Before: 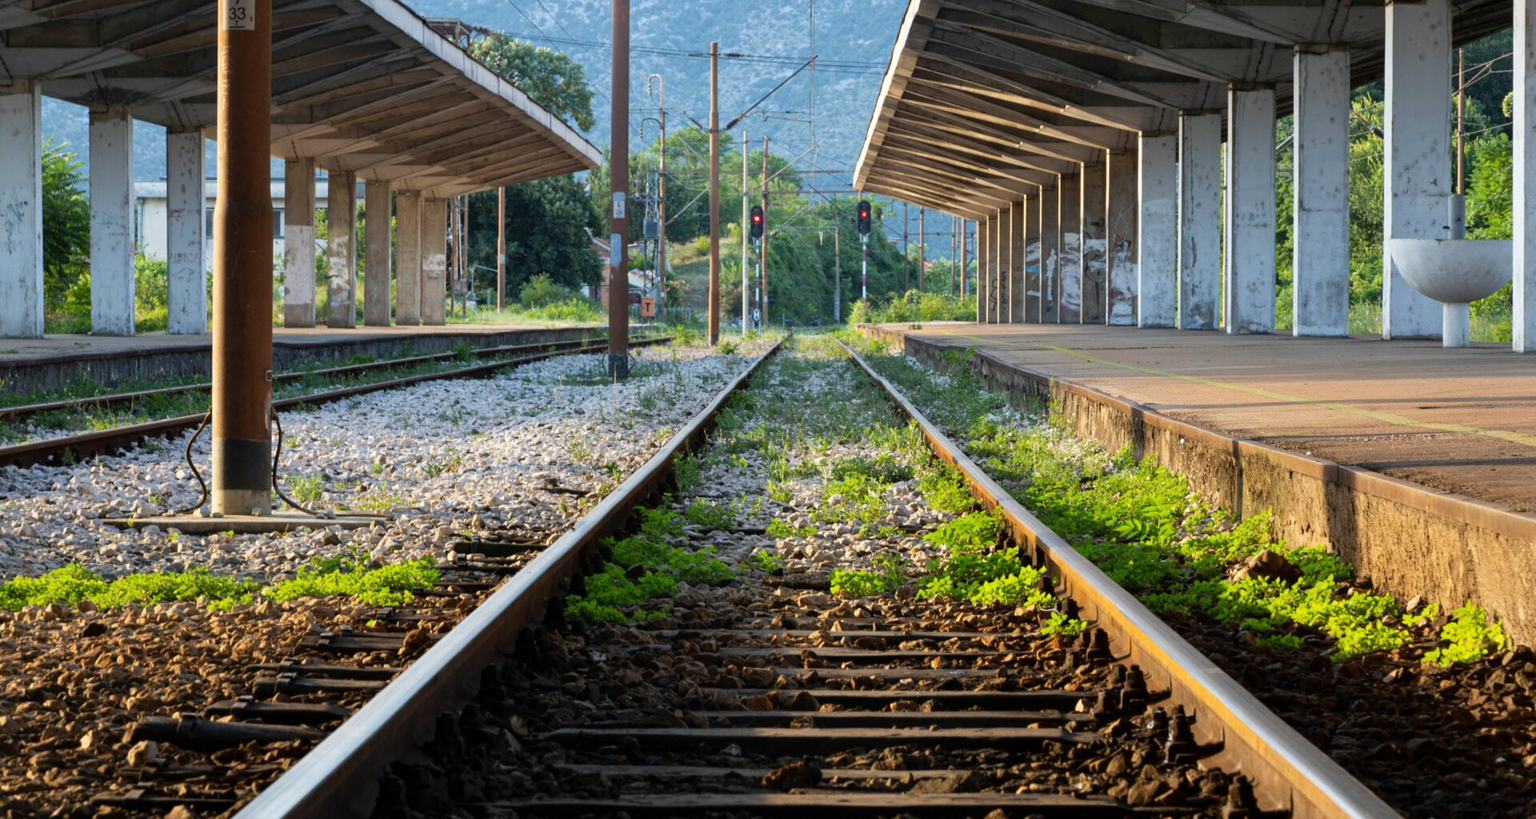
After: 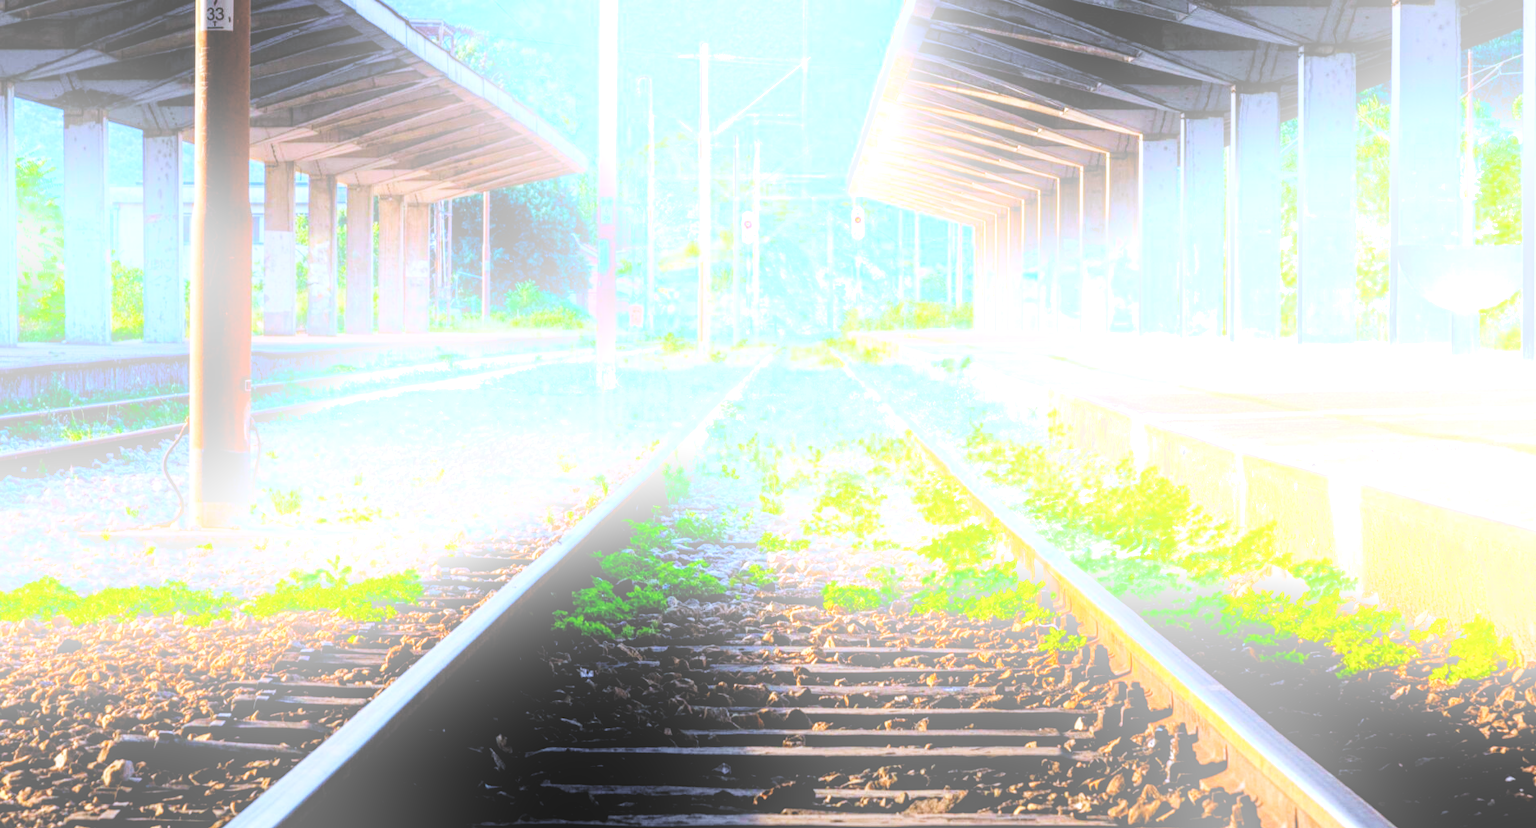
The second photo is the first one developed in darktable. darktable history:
base curve: curves: ch0 [(0, 0) (0.036, 0.025) (0.121, 0.166) (0.206, 0.329) (0.605, 0.79) (1, 1)], preserve colors none
crop and rotate: left 1.774%, right 0.633%, bottom 1.28%
white balance: red 0.974, blue 1.044
levels: levels [0.055, 0.477, 0.9]
bloom: size 25%, threshold 5%, strength 90%
color calibration: illuminant custom, x 0.373, y 0.388, temperature 4269.97 K
local contrast: highlights 25%, detail 150%
